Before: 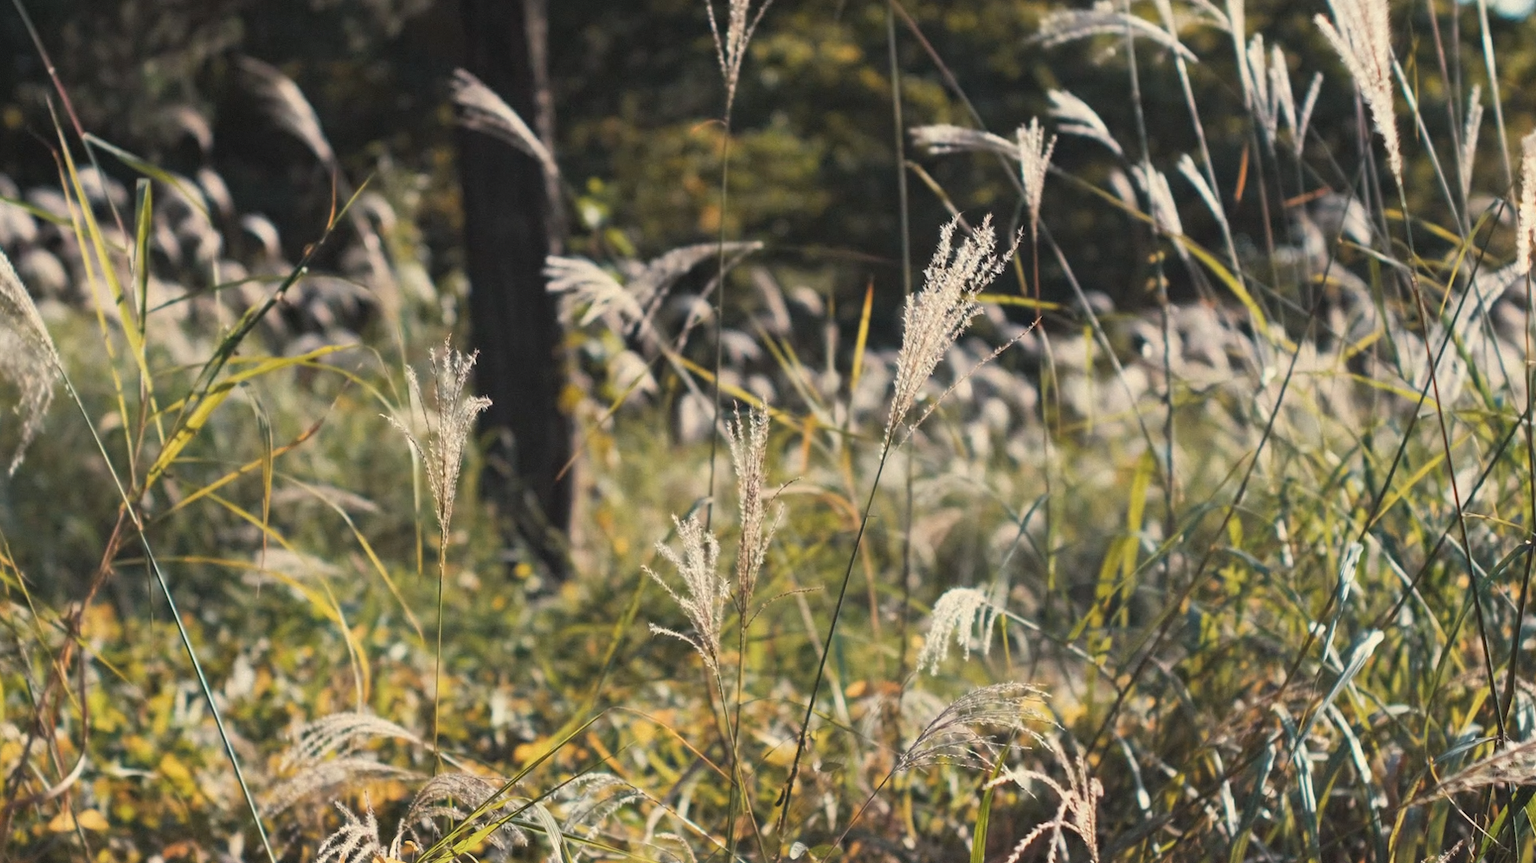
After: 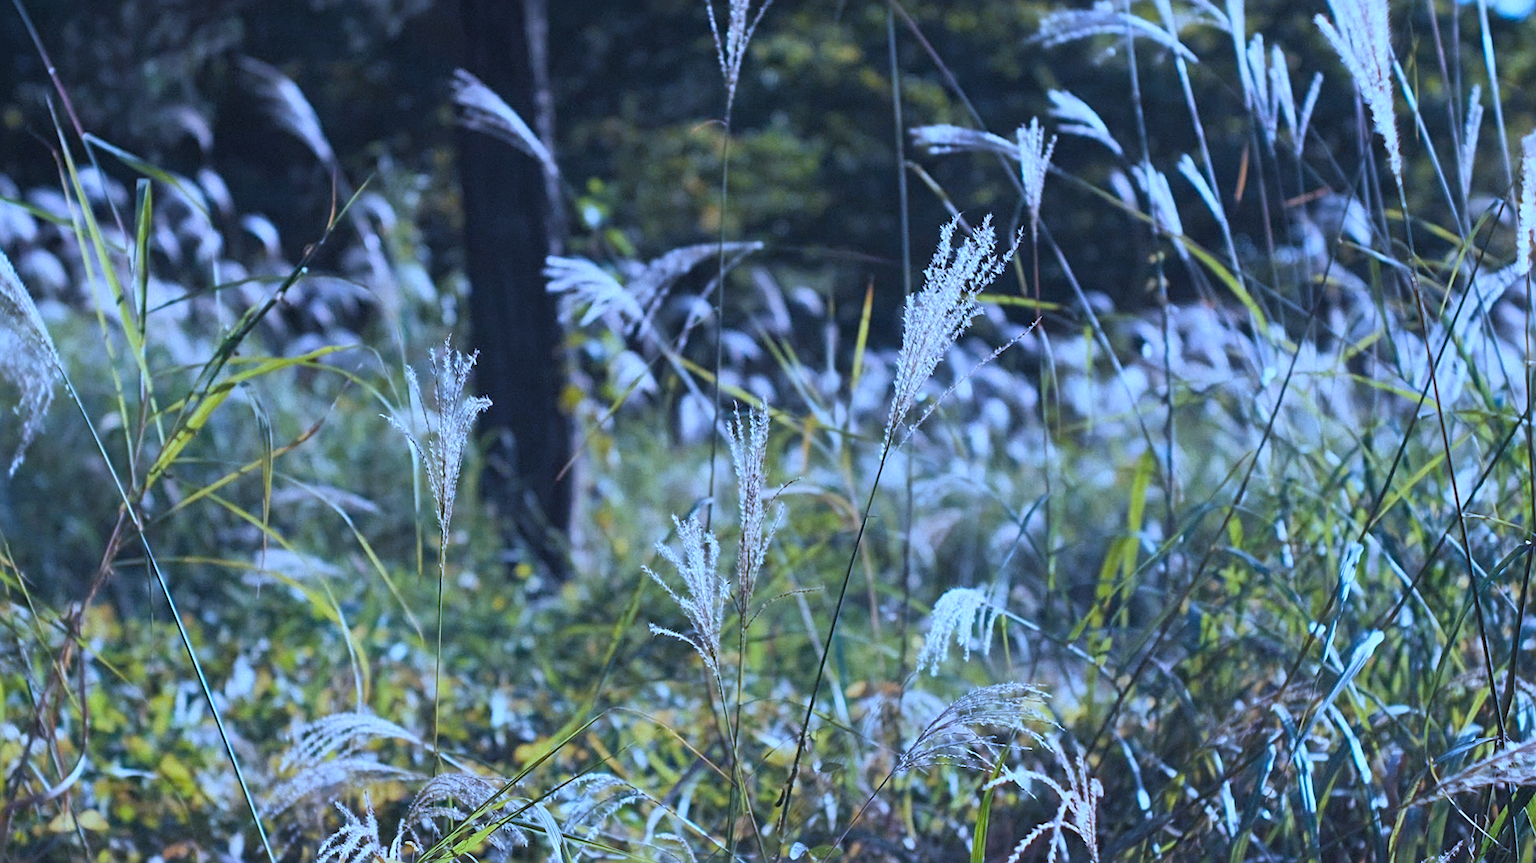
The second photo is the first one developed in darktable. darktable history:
sharpen: radius 2.167, amount 0.381, threshold 0
white balance: red 0.766, blue 1.537
